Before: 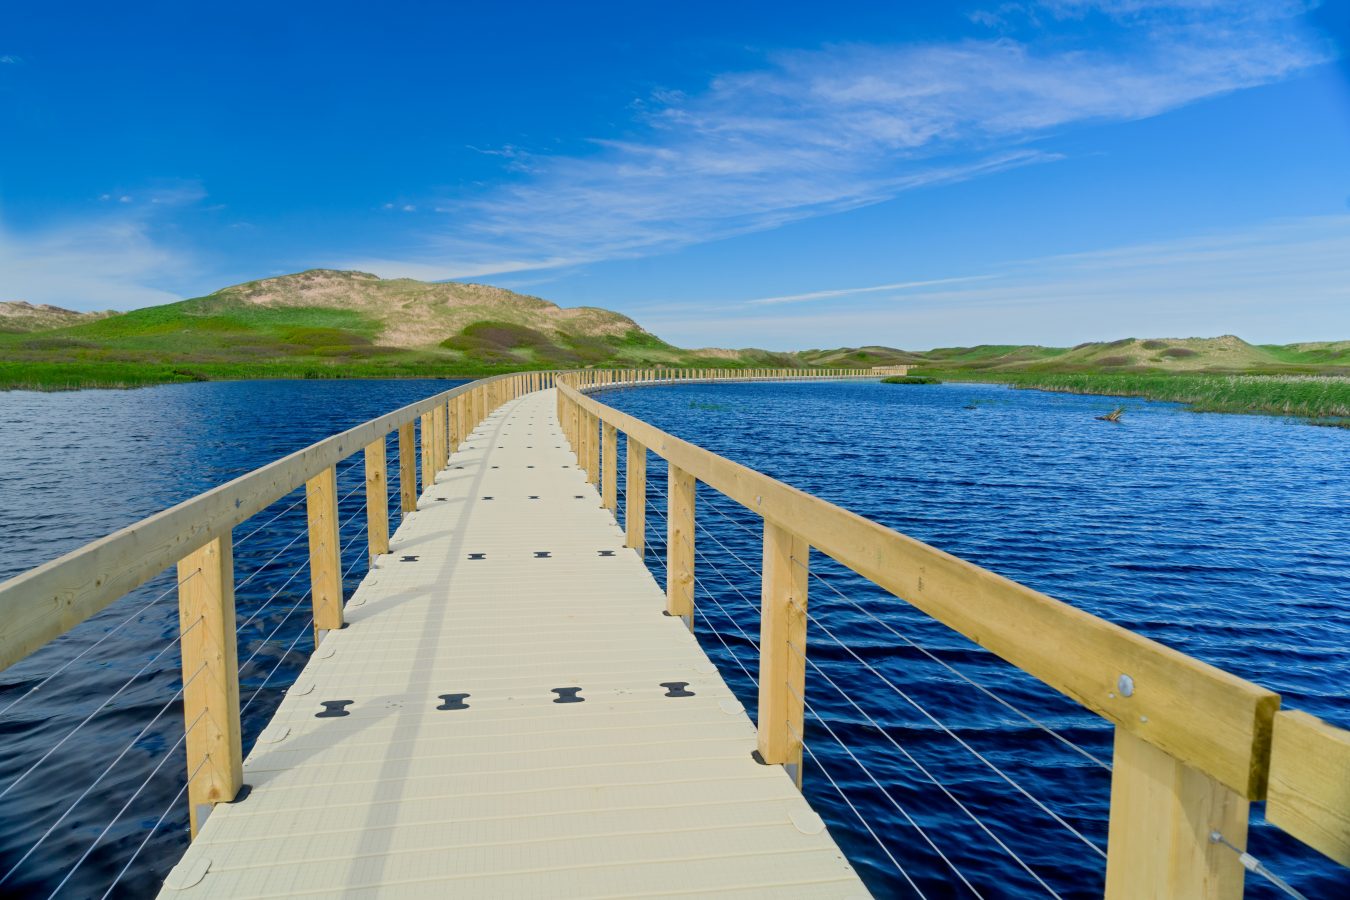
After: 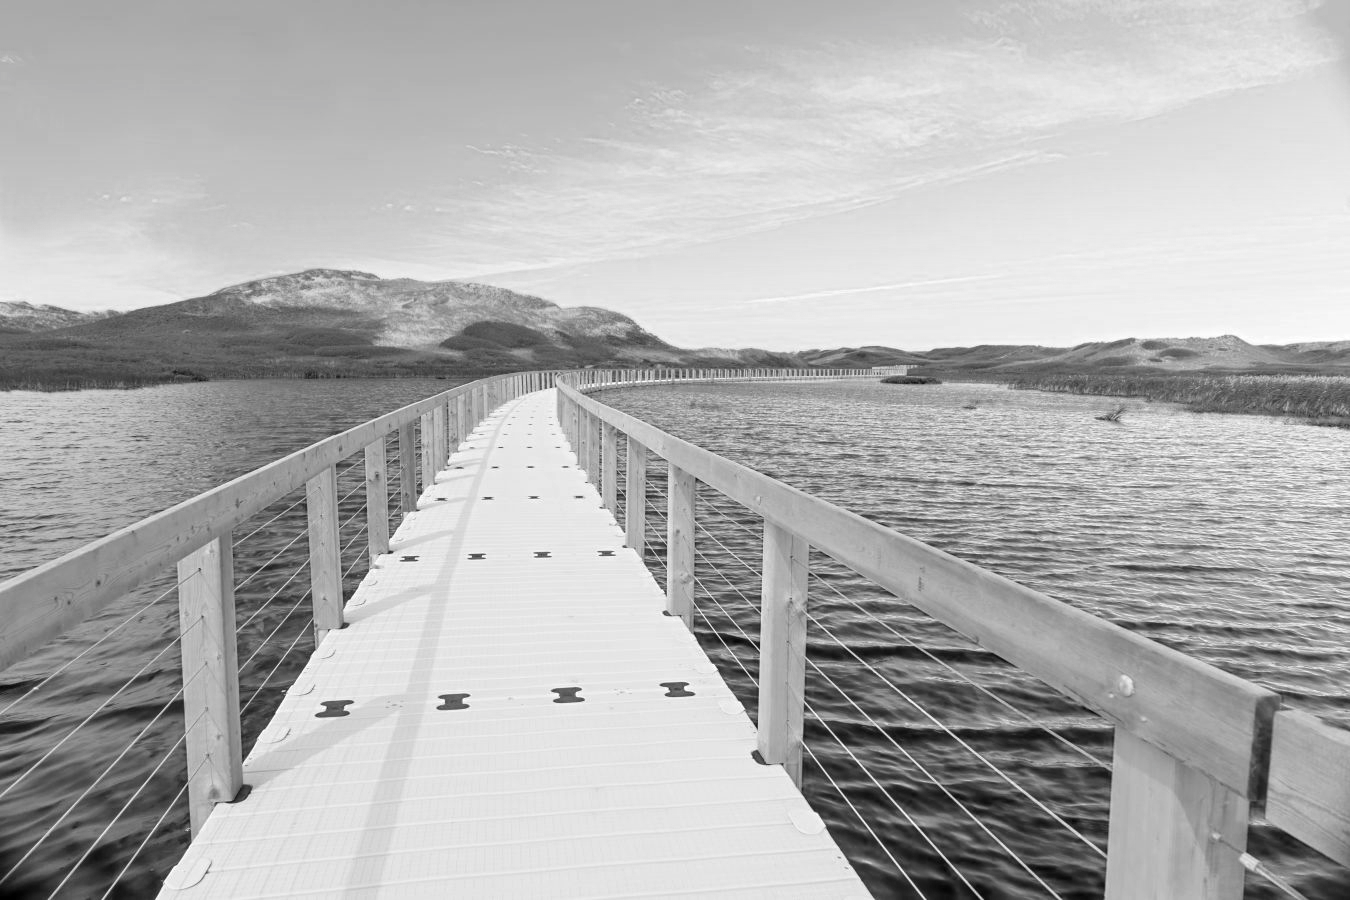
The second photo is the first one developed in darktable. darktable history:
color calibration: output gray [0.267, 0.423, 0.267, 0], illuminant as shot in camera, x 0.483, y 0.431, temperature 2429.3 K
color correction: highlights b* -0.002
